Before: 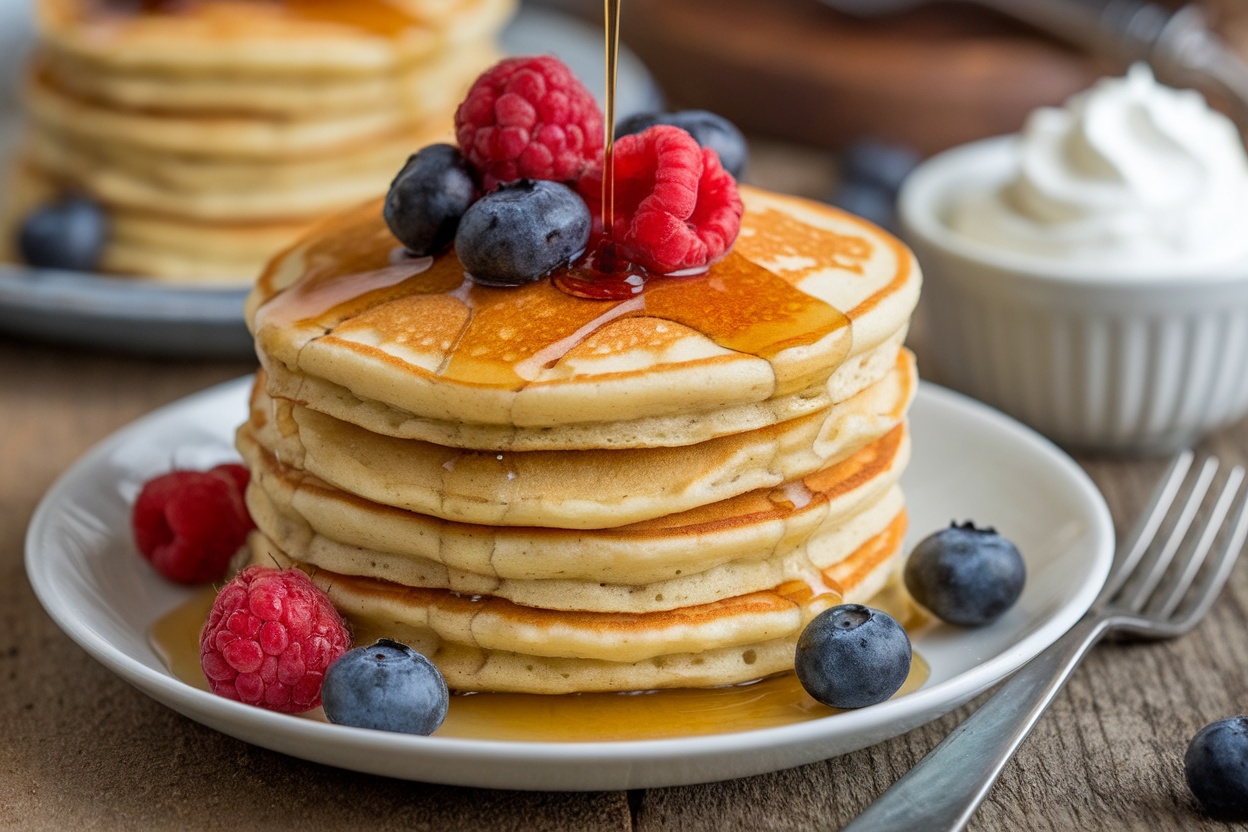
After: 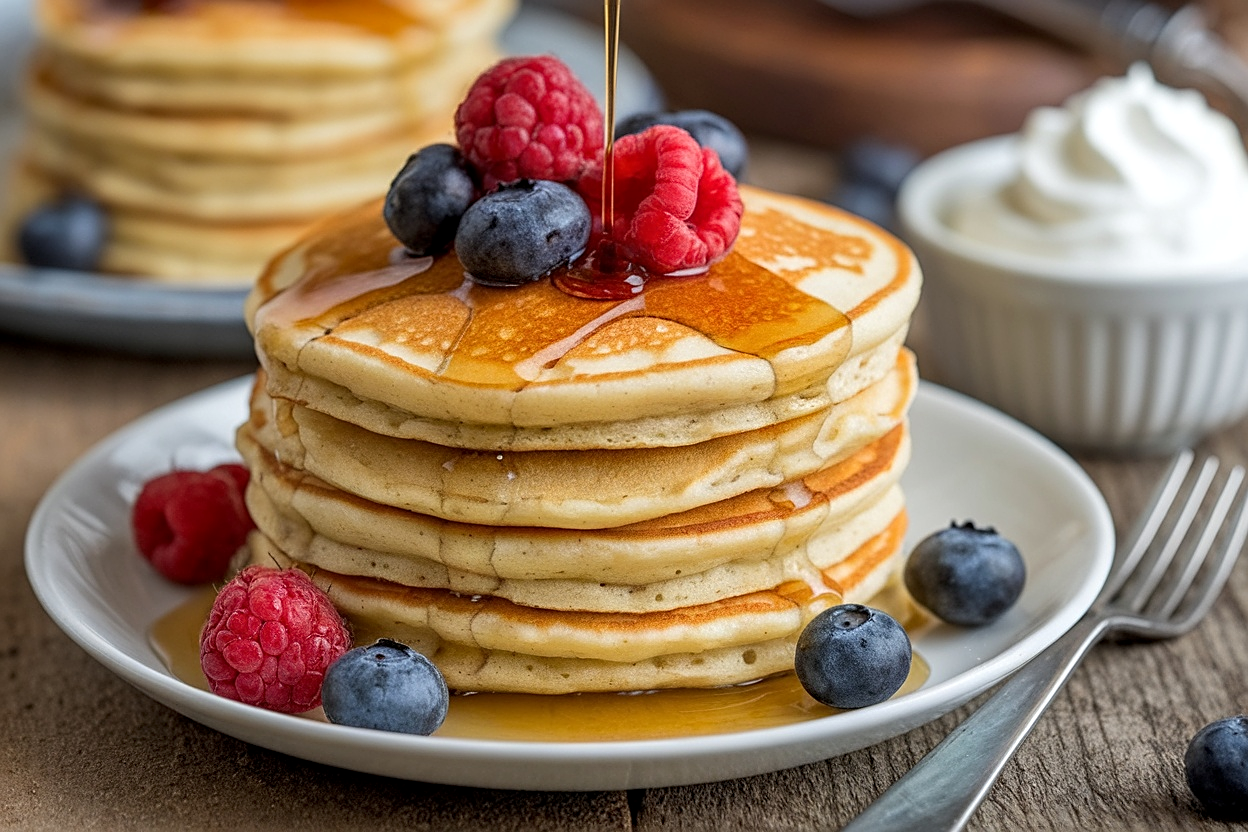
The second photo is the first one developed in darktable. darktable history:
sharpen: on, module defaults
color correction: highlights a* -0.157, highlights b* 0.124
local contrast: highlights 102%, shadows 98%, detail 120%, midtone range 0.2
